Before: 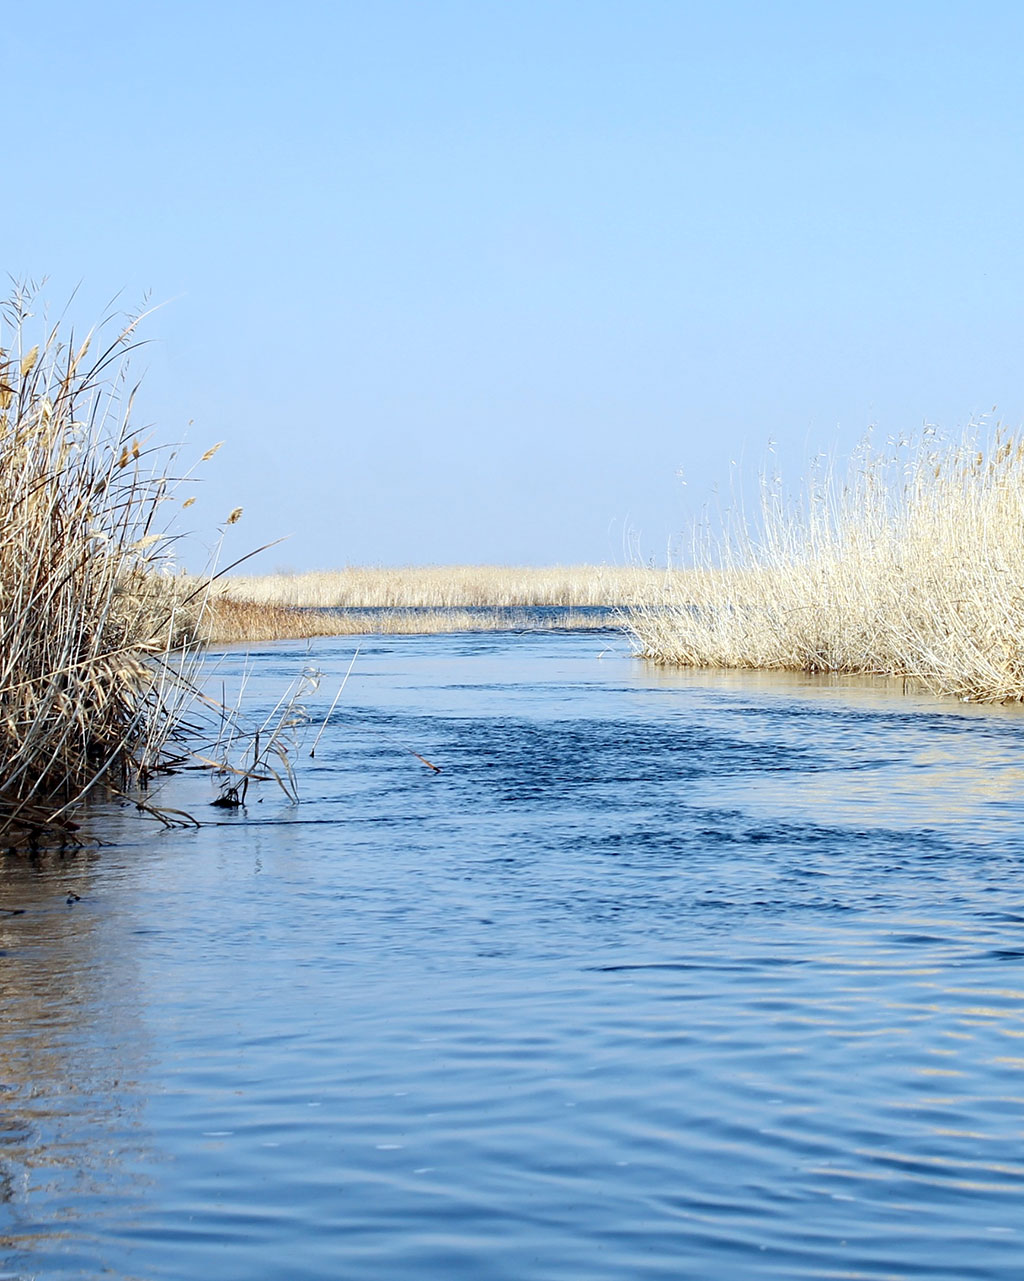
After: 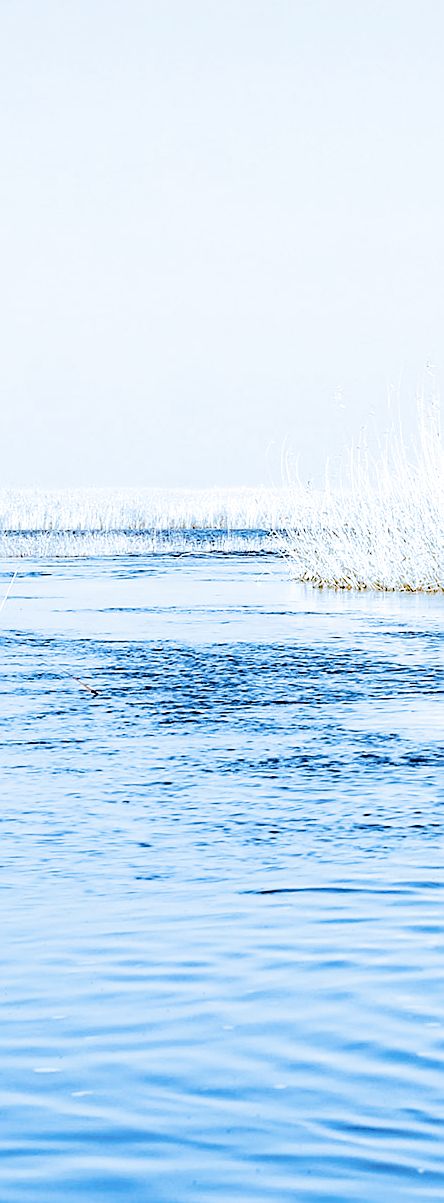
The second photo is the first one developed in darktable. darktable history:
tone equalizer: -8 EV -0.75 EV, -7 EV -0.7 EV, -6 EV -0.6 EV, -5 EV -0.4 EV, -3 EV 0.4 EV, -2 EV 0.6 EV, -1 EV 0.7 EV, +0 EV 0.75 EV, edges refinement/feathering 500, mask exposure compensation -1.57 EV, preserve details no
sharpen: on, module defaults
split-toning: shadows › hue 351.18°, shadows › saturation 0.86, highlights › hue 218.82°, highlights › saturation 0.73, balance -19.167
exposure: black level correction 0, exposure 1.1 EV, compensate exposure bias true, compensate highlight preservation false
haze removal: compatibility mode true, adaptive false
filmic rgb: black relative exposure -4.88 EV, hardness 2.82
crop: left 33.452%, top 6.025%, right 23.155%
velvia: strength 15%
